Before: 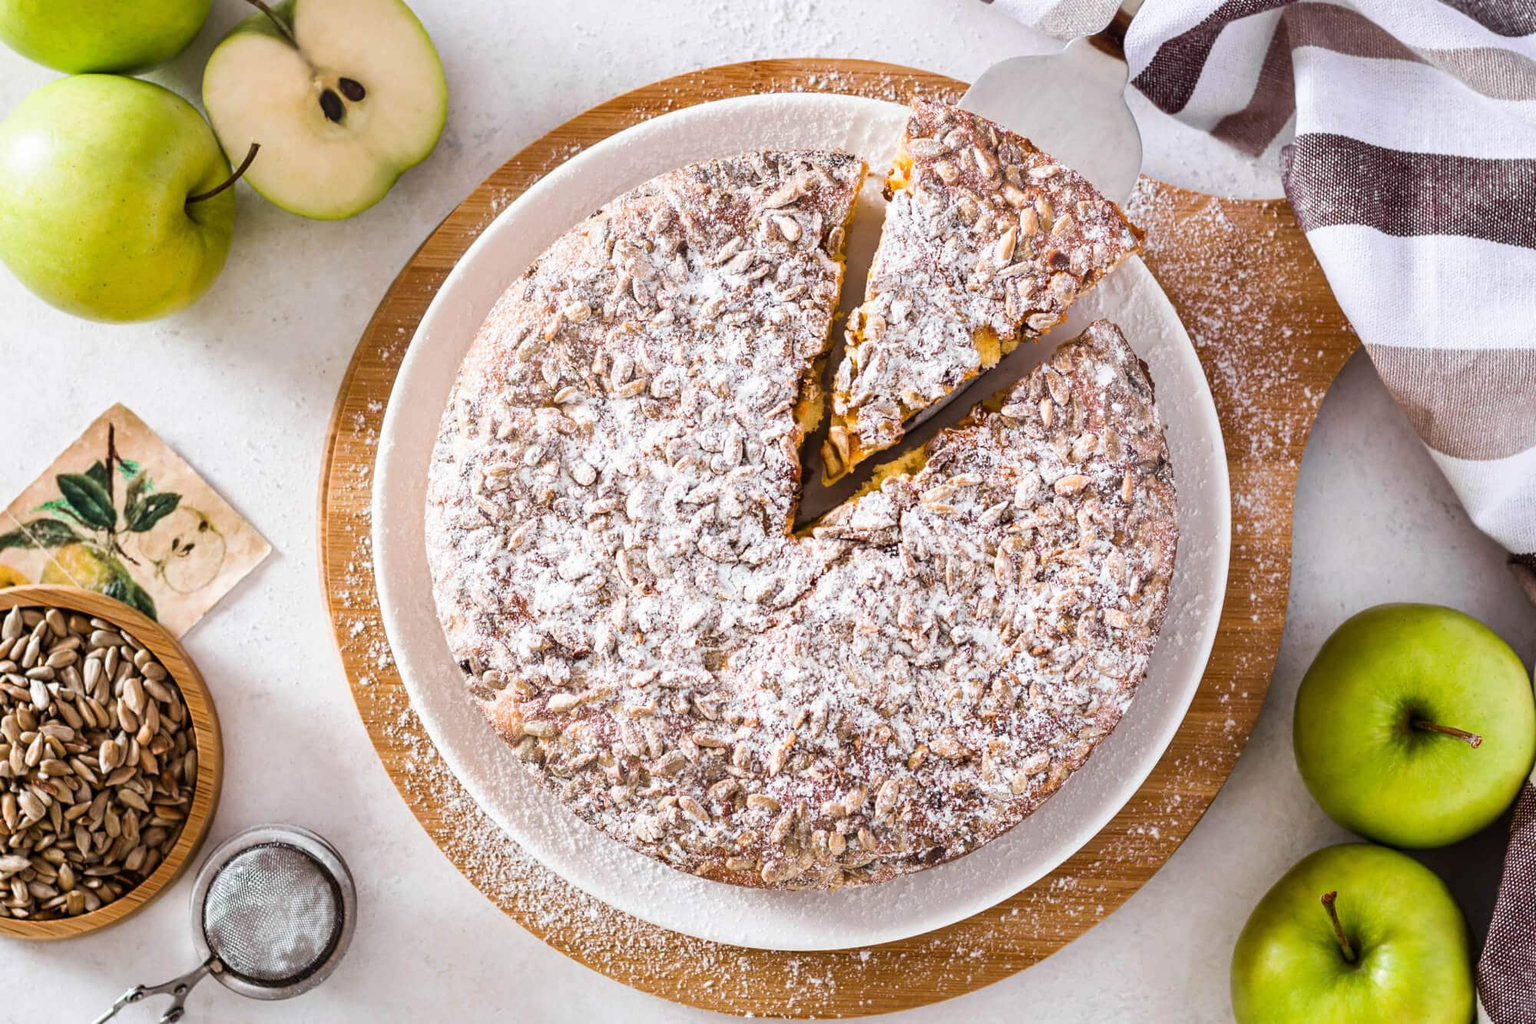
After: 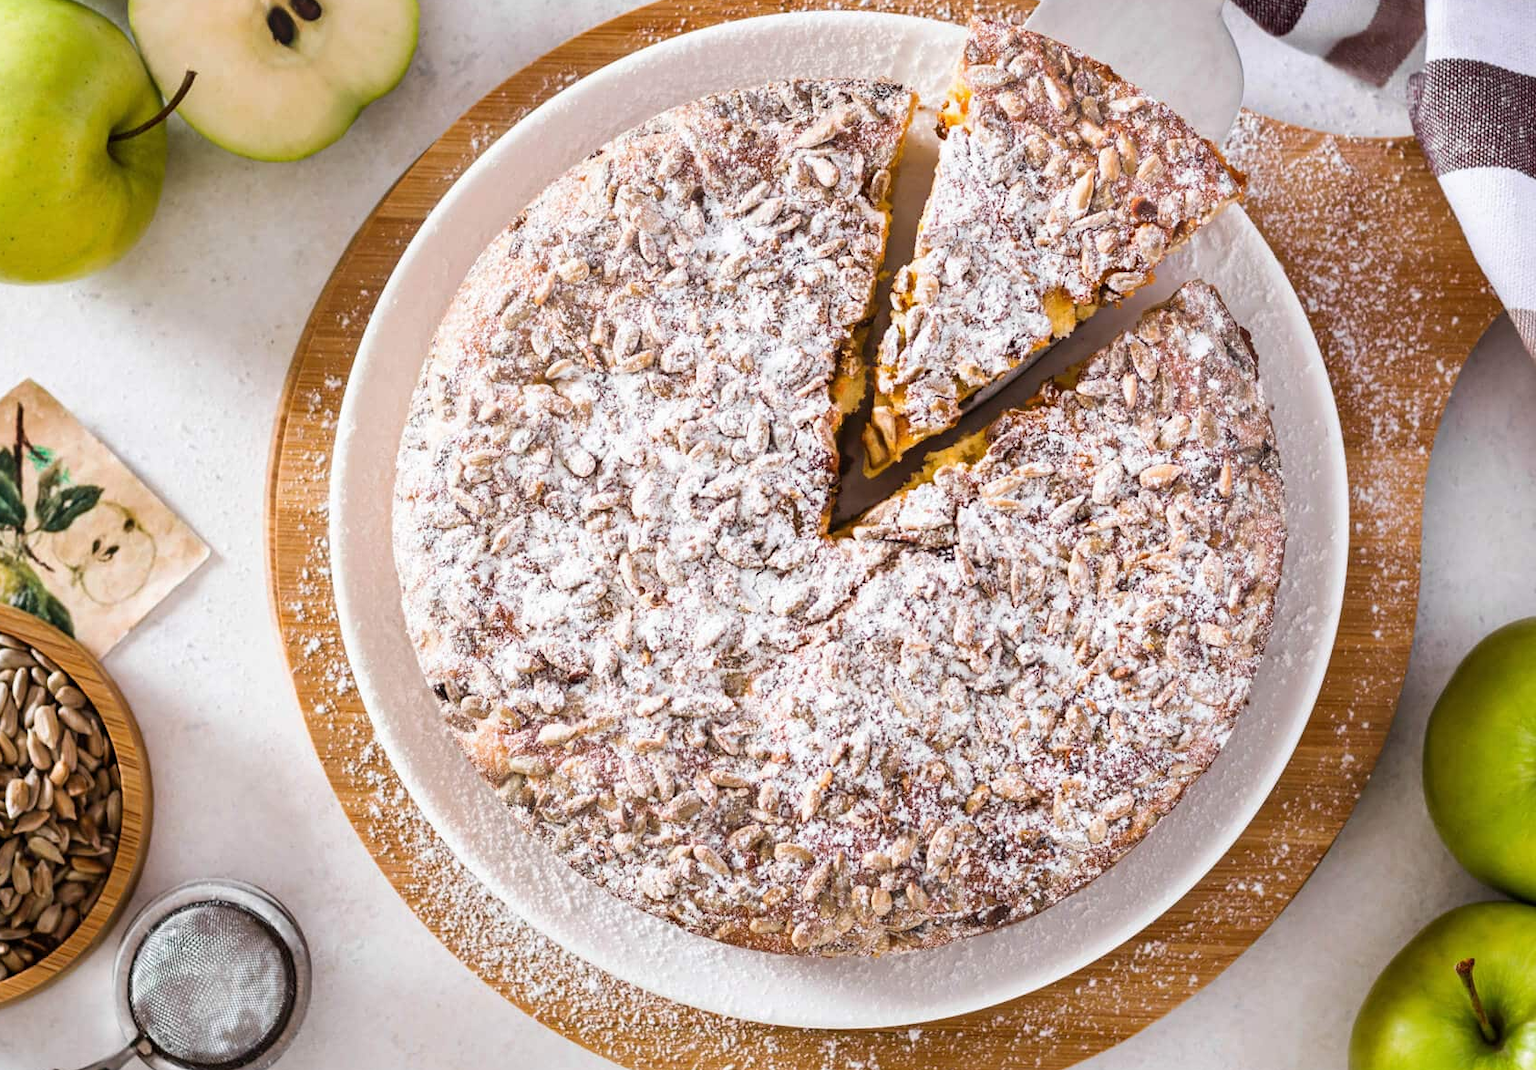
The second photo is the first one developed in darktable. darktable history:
crop: left 6.2%, top 8.2%, right 9.526%, bottom 3.687%
